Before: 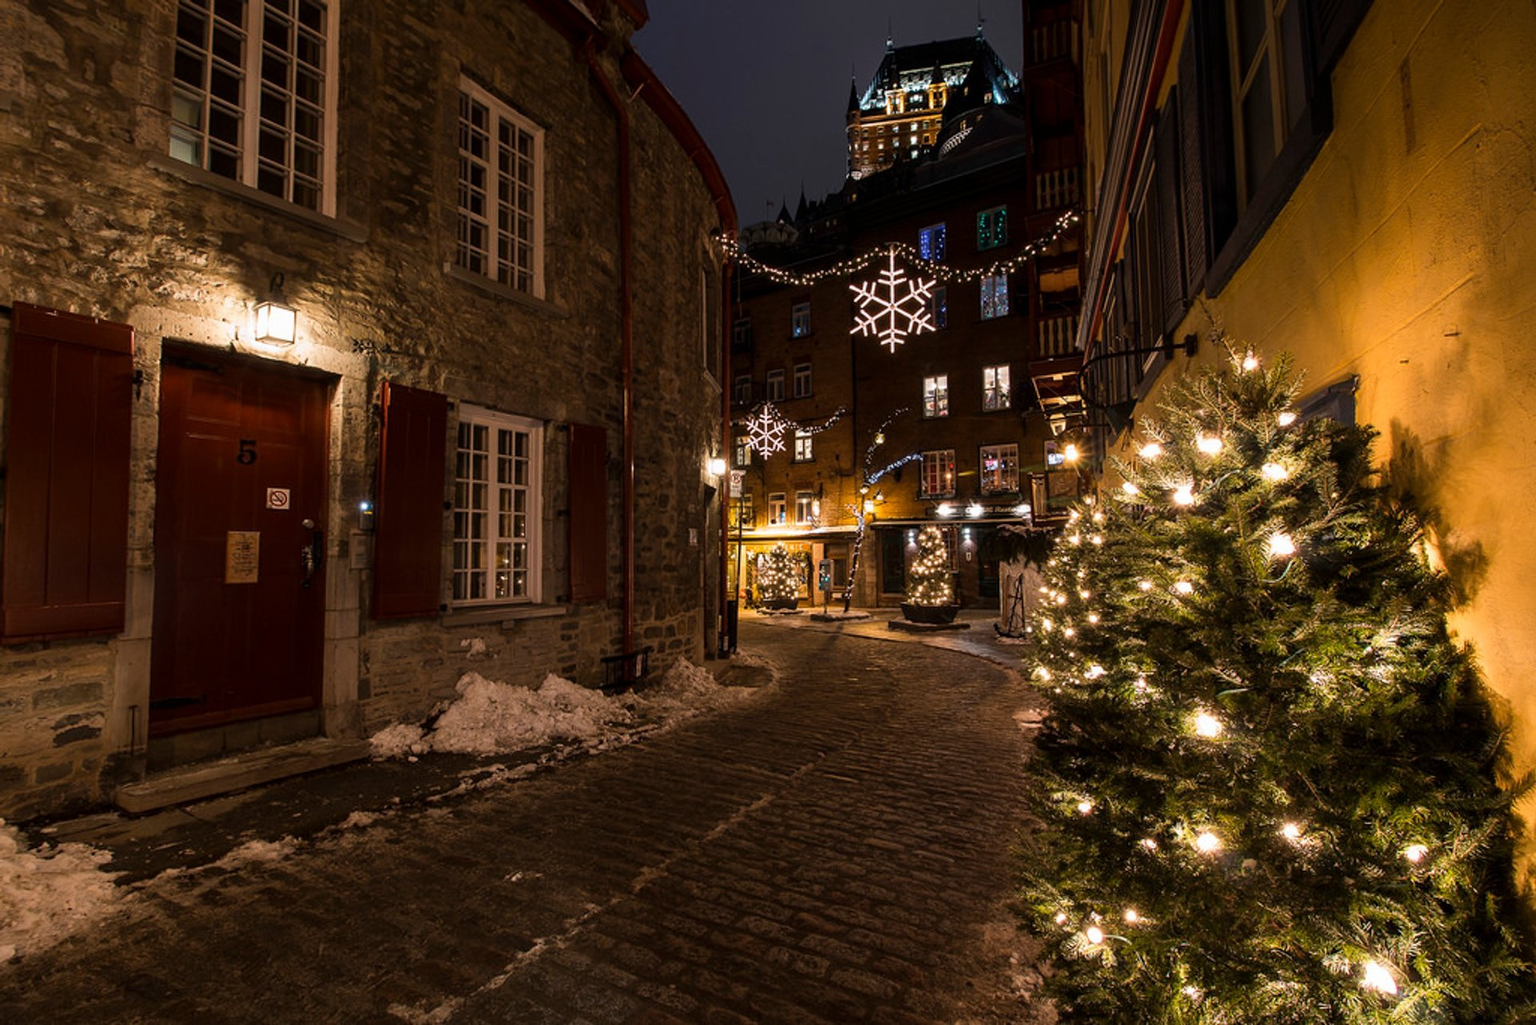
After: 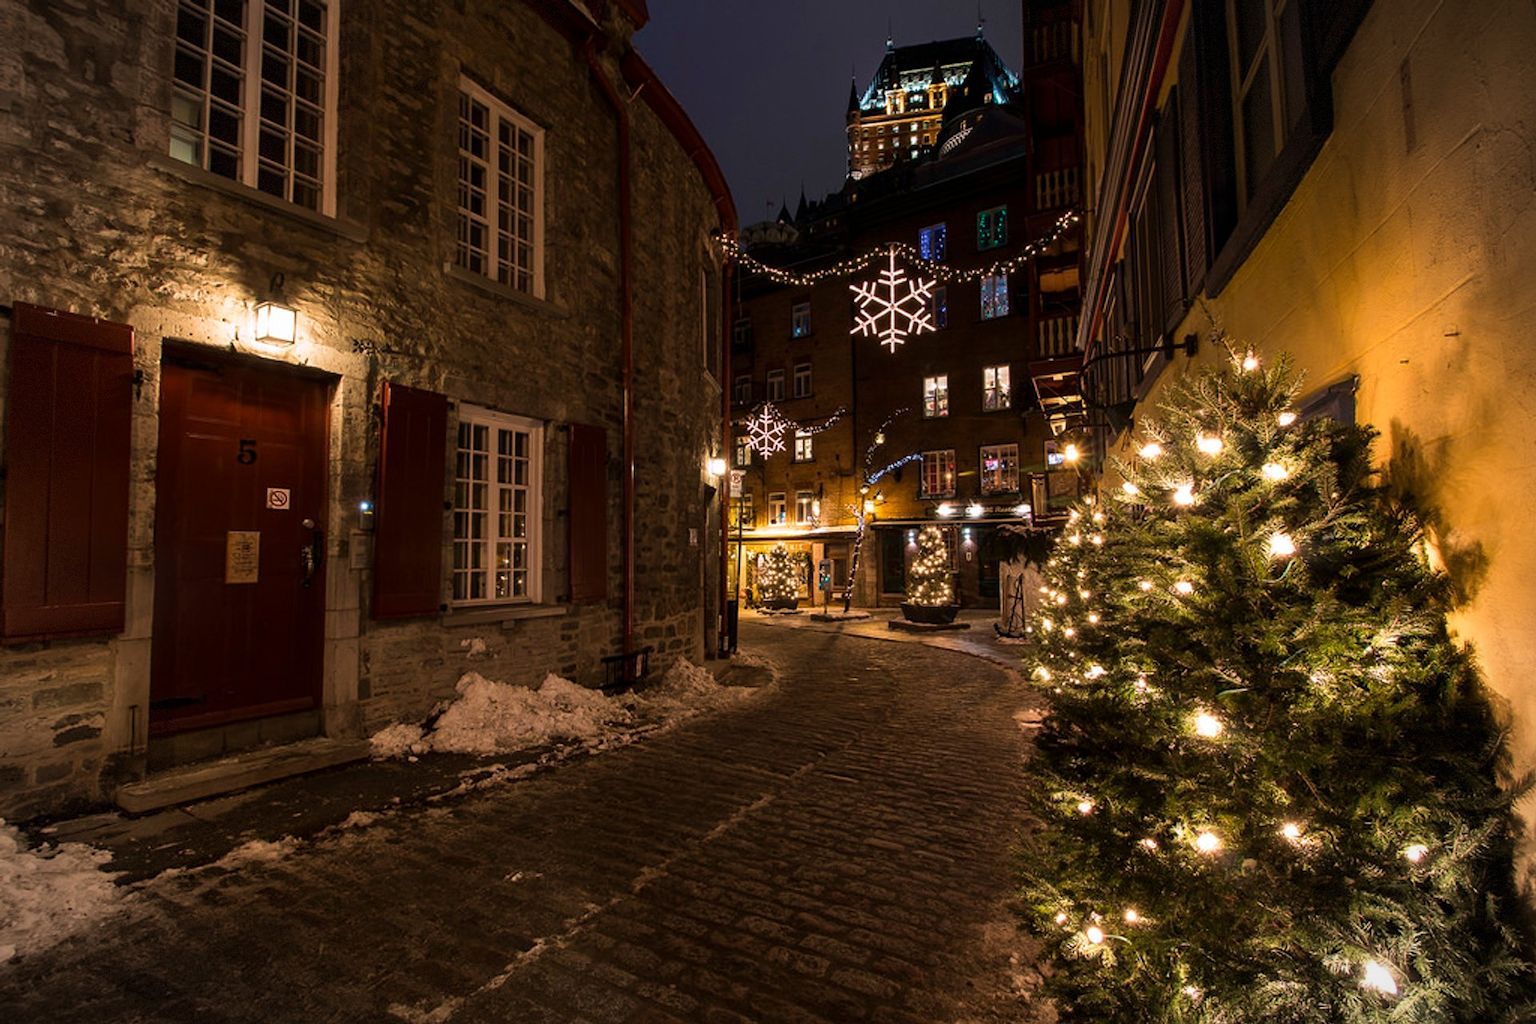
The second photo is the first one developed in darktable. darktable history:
tone equalizer: on, module defaults
velvia: strength 39.63%
vignetting: fall-off start 91%, fall-off radius 39.39%, brightness -0.182, saturation -0.3, width/height ratio 1.219, shape 1.3, dithering 8-bit output, unbound false
